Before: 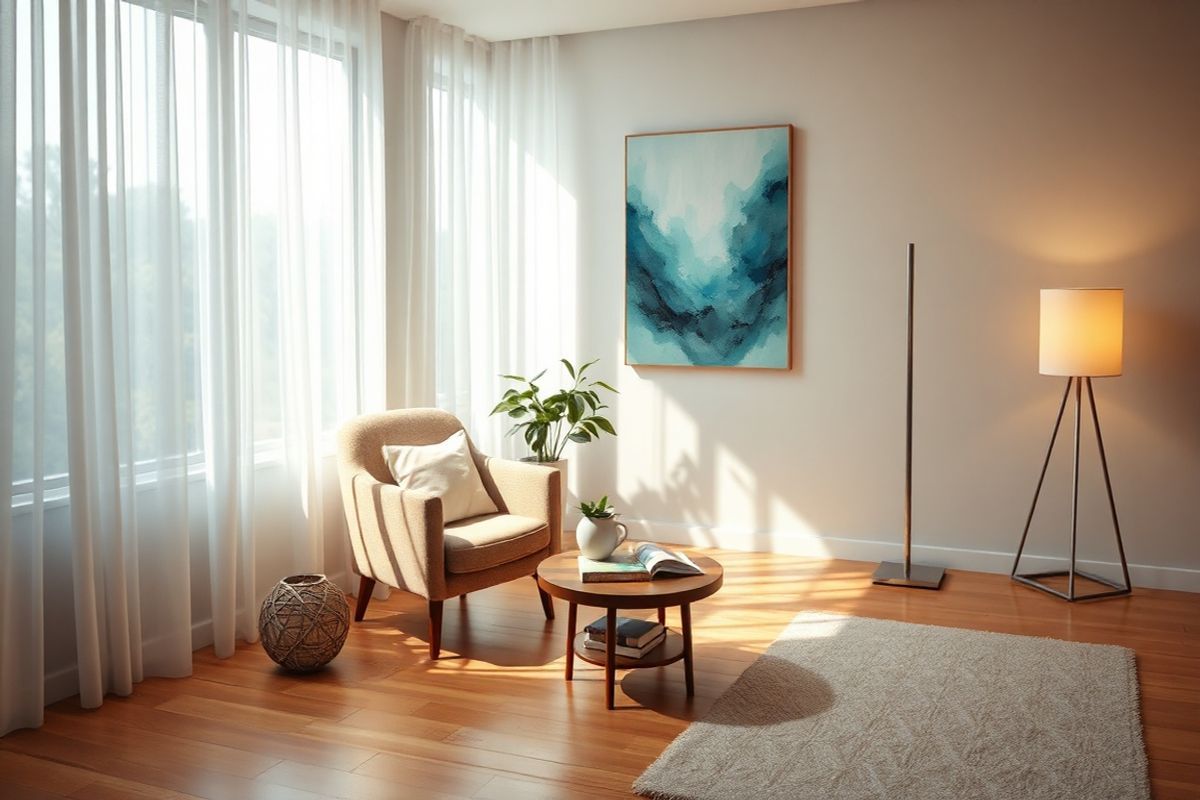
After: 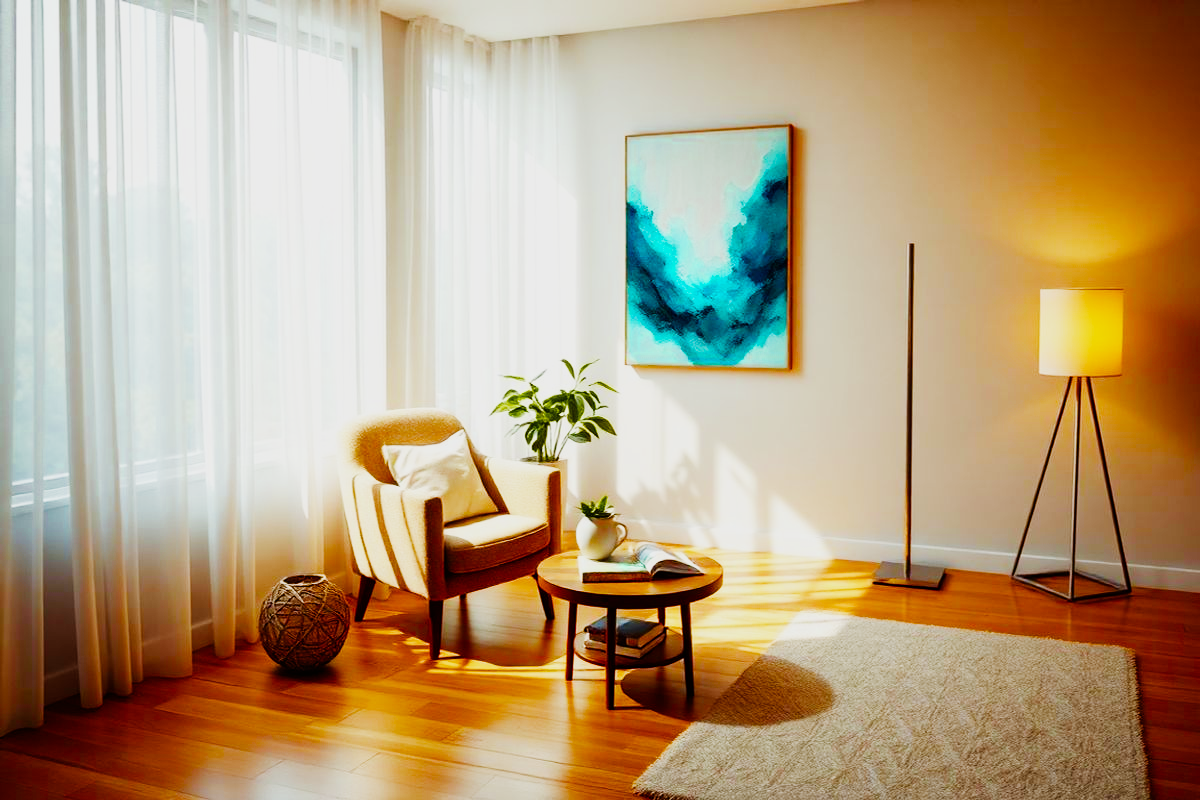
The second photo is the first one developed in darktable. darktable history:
sigmoid: contrast 1.7, skew -0.2, preserve hue 0%, red attenuation 0.1, red rotation 0.035, green attenuation 0.1, green rotation -0.017, blue attenuation 0.15, blue rotation -0.052, base primaries Rec2020
color balance rgb: linear chroma grading › shadows 10%, linear chroma grading › highlights 10%, linear chroma grading › global chroma 15%, linear chroma grading › mid-tones 15%, perceptual saturation grading › global saturation 40%, perceptual saturation grading › highlights -25%, perceptual saturation grading › mid-tones 35%, perceptual saturation grading › shadows 35%, perceptual brilliance grading › global brilliance 11.29%, global vibrance 11.29%
color zones: curves: ch0 [(0.25, 0.5) (0.463, 0.627) (0.484, 0.637) (0.75, 0.5)]
